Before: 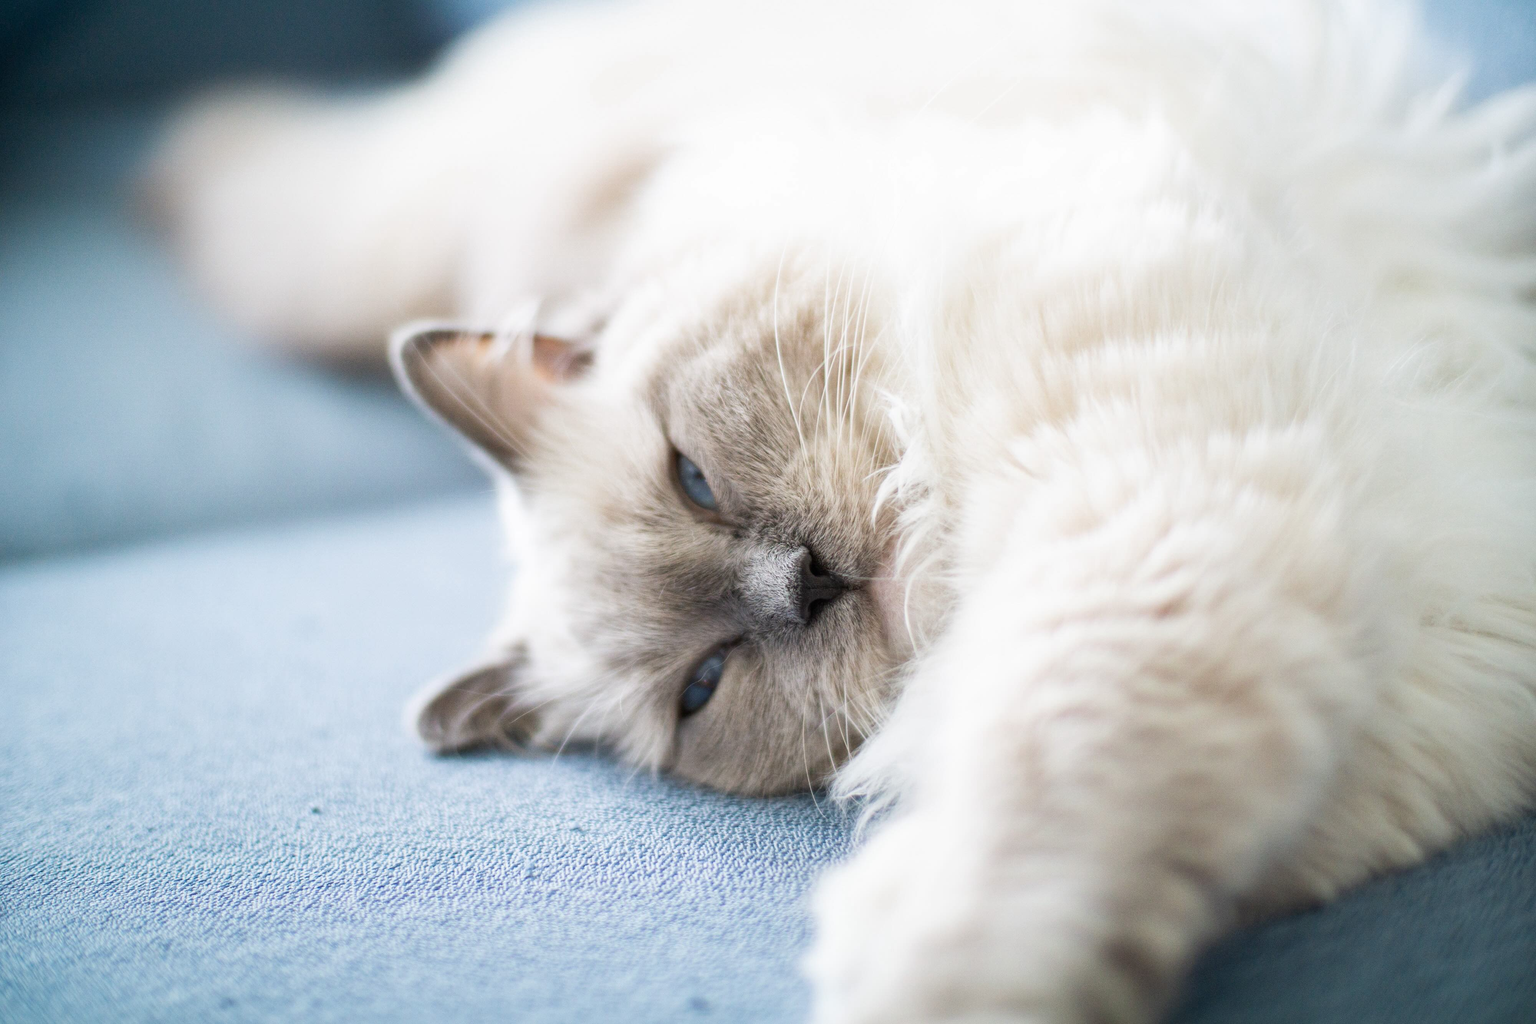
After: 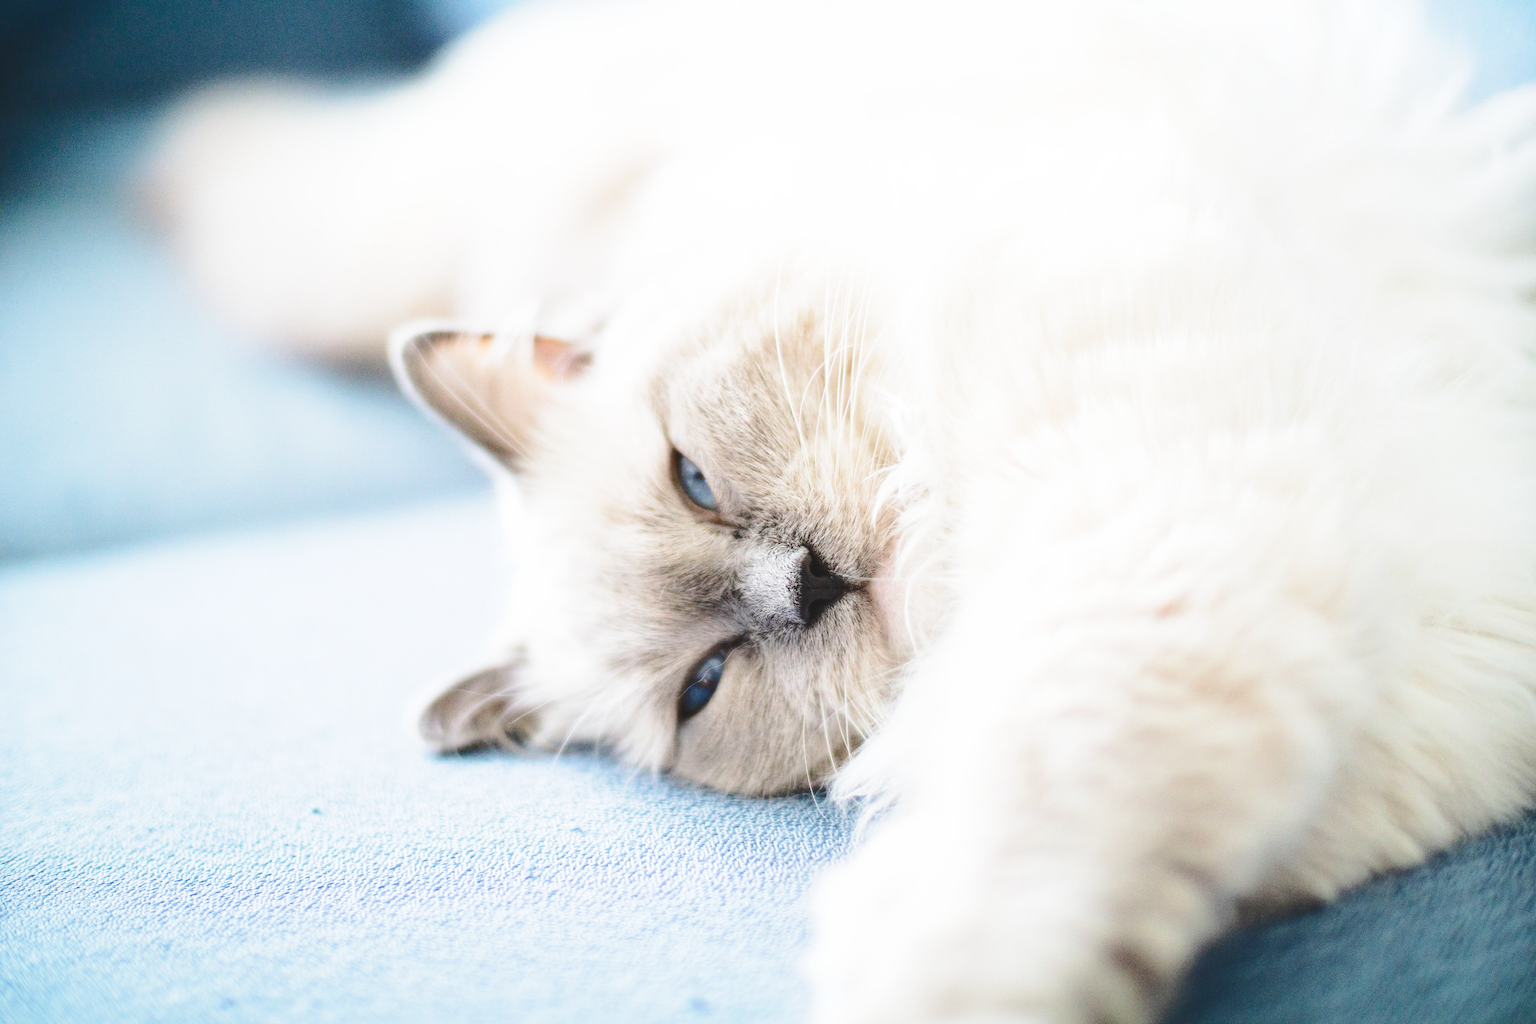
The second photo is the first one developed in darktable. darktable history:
tone curve: curves: ch0 [(0, 0) (0.003, 0.1) (0.011, 0.101) (0.025, 0.11) (0.044, 0.126) (0.069, 0.14) (0.1, 0.158) (0.136, 0.18) (0.177, 0.206) (0.224, 0.243) (0.277, 0.293) (0.335, 0.36) (0.399, 0.446) (0.468, 0.537) (0.543, 0.618) (0.623, 0.694) (0.709, 0.763) (0.801, 0.836) (0.898, 0.908) (1, 1)], color space Lab, independent channels, preserve colors none
base curve: curves: ch0 [(0, 0) (0.028, 0.03) (0.121, 0.232) (0.46, 0.748) (0.859, 0.968) (1, 1)], preserve colors none
